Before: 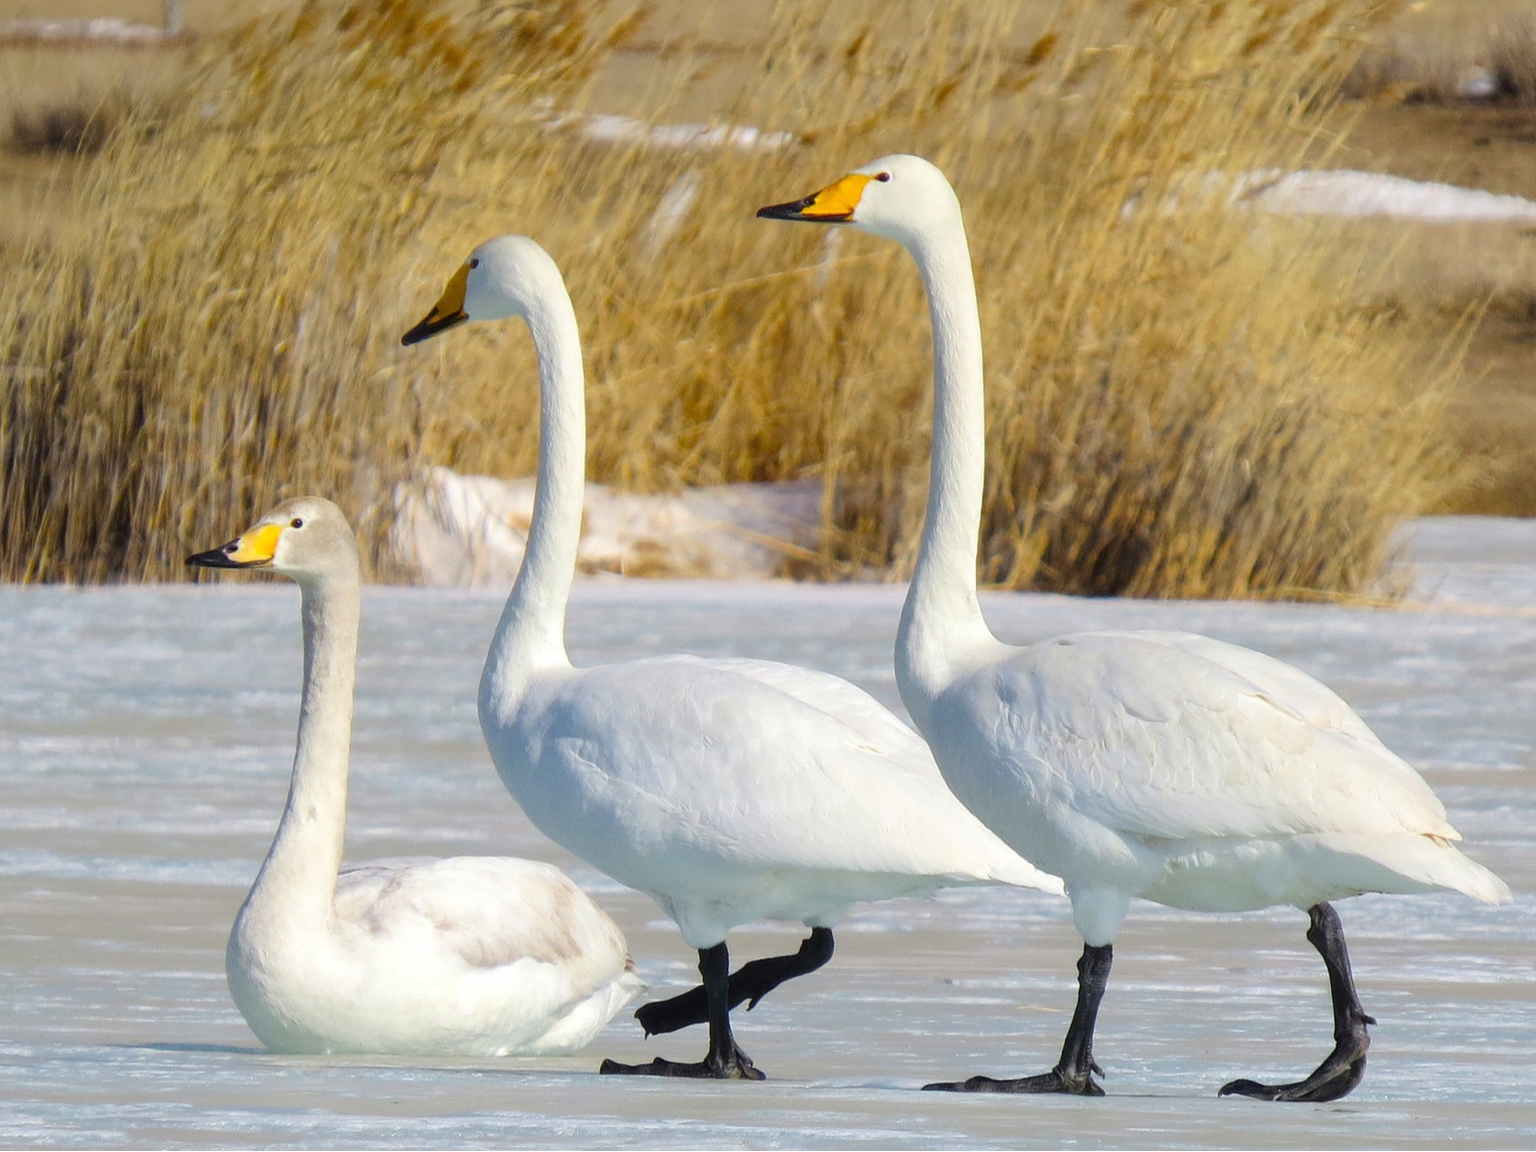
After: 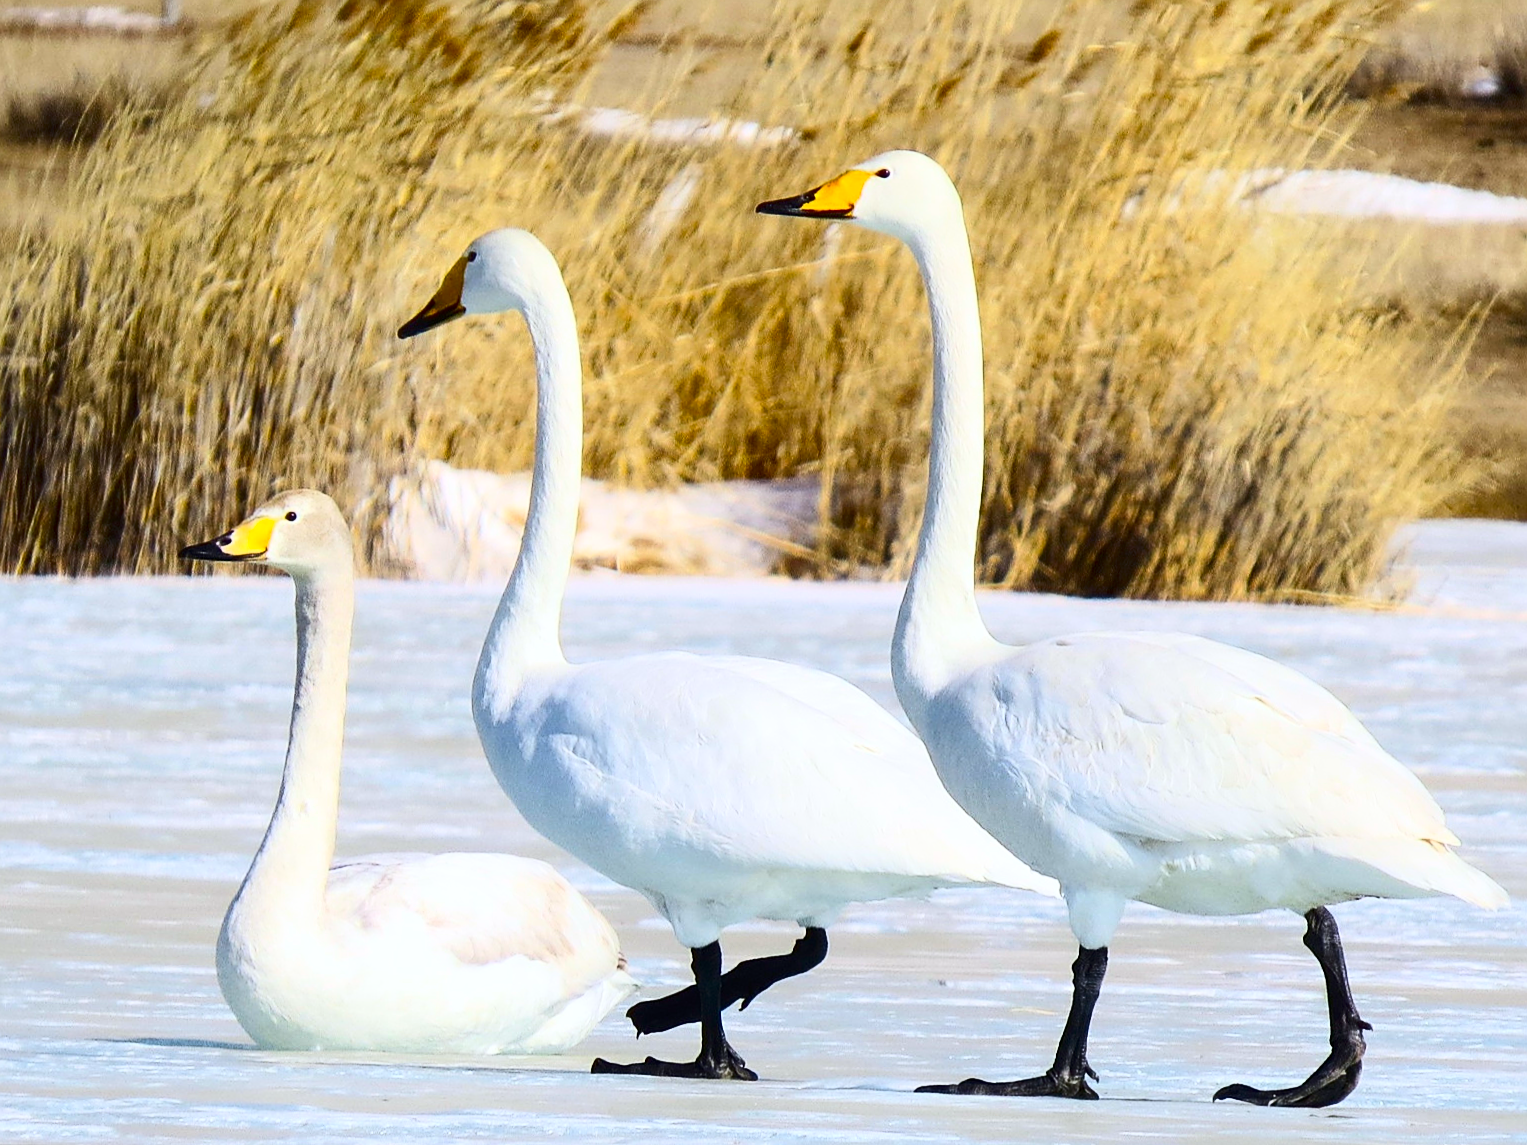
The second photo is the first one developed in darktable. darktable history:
crop and rotate: angle -0.5°
contrast brightness saturation: contrast 0.4, brightness 0.05, saturation 0.25
sharpen: on, module defaults
white balance: red 0.983, blue 1.036
